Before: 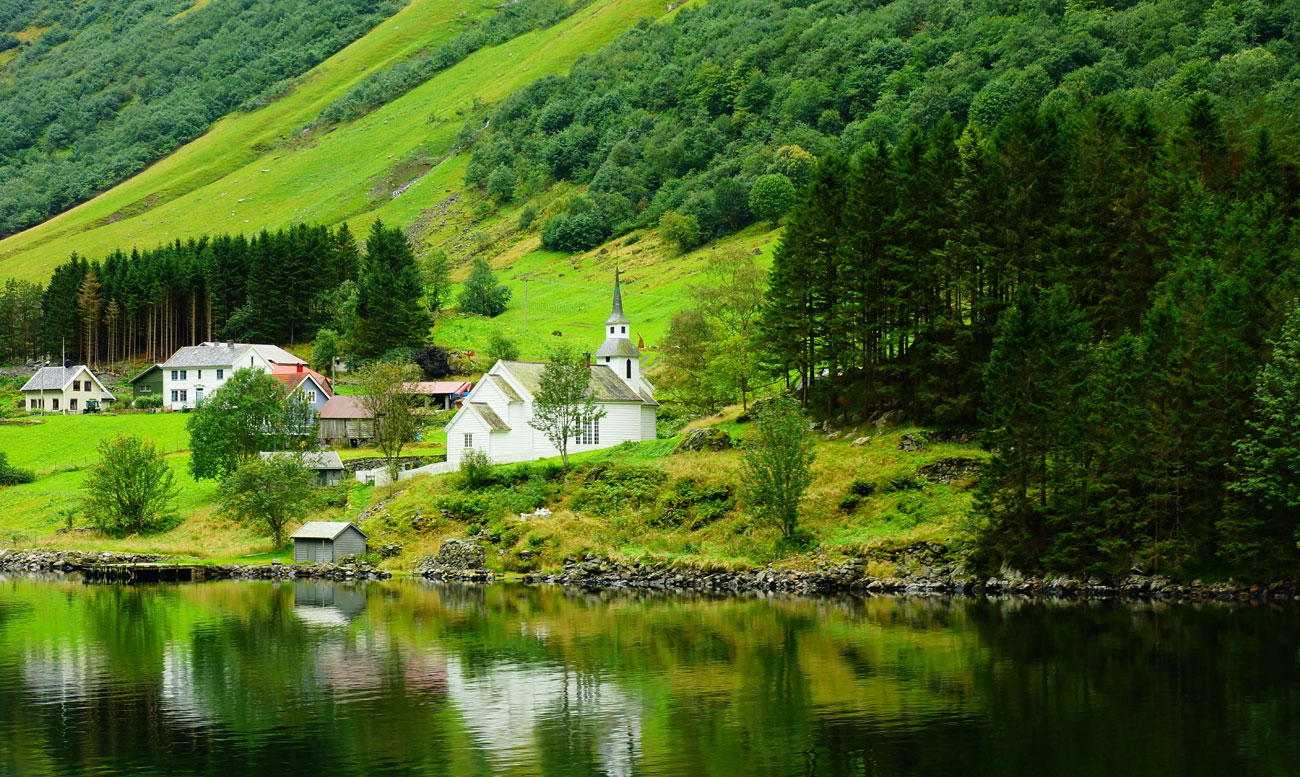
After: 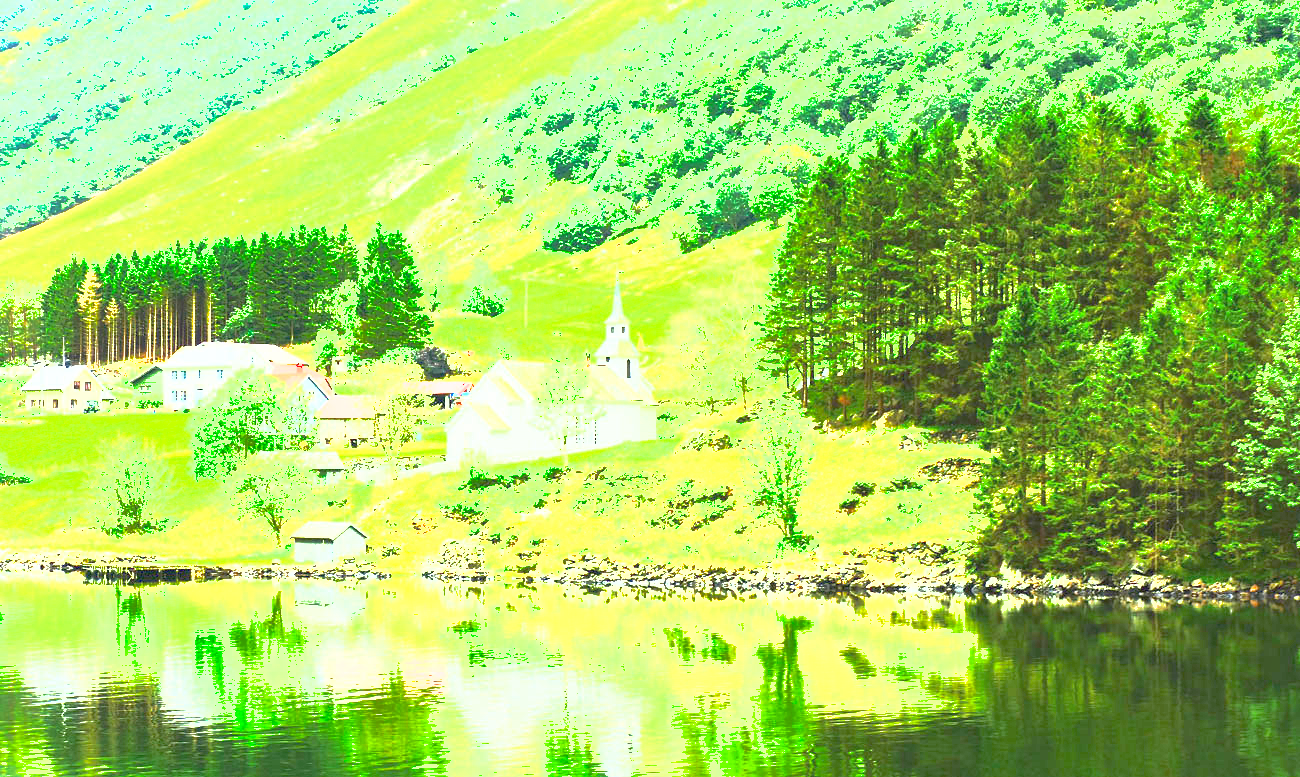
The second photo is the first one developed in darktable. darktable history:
exposure: black level correction 0, exposure 3.965 EV, compensate highlight preservation false
tone equalizer: -7 EV 0.205 EV, -6 EV 0.084 EV, -5 EV 0.06 EV, -4 EV 0.053 EV, -2 EV -0.015 EV, -1 EV -0.025 EV, +0 EV -0.042 EV
shadows and highlights: on, module defaults
